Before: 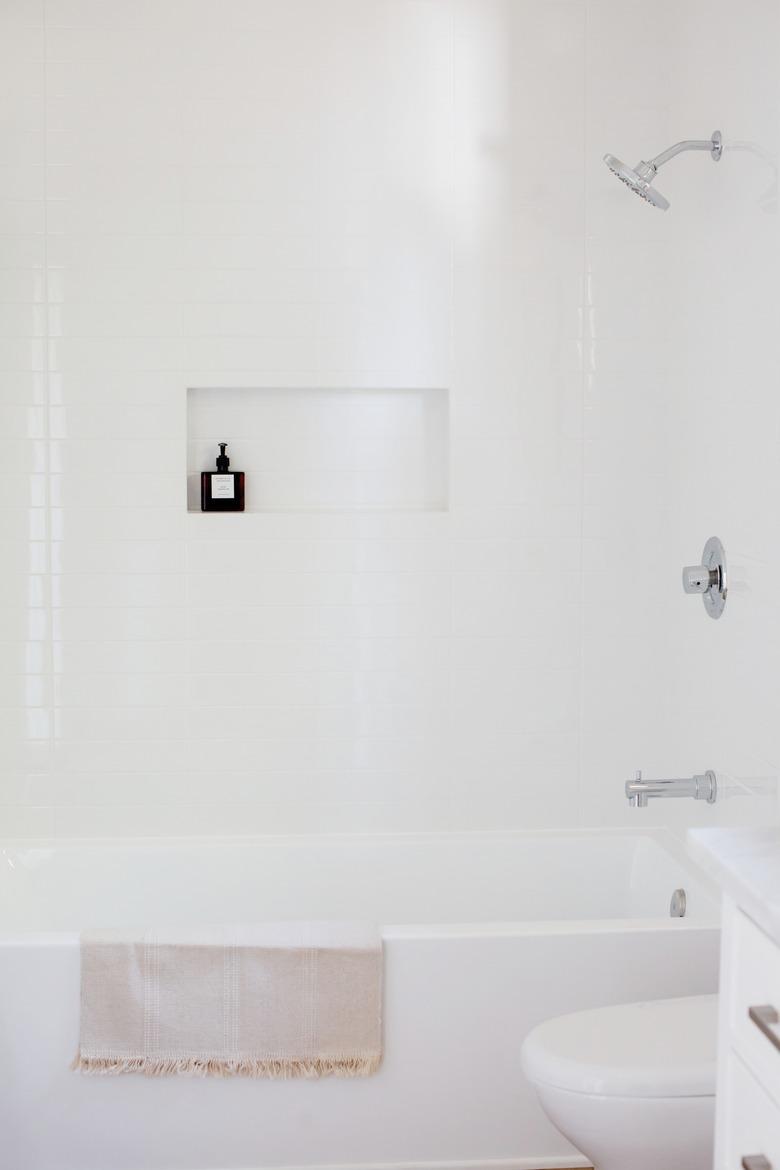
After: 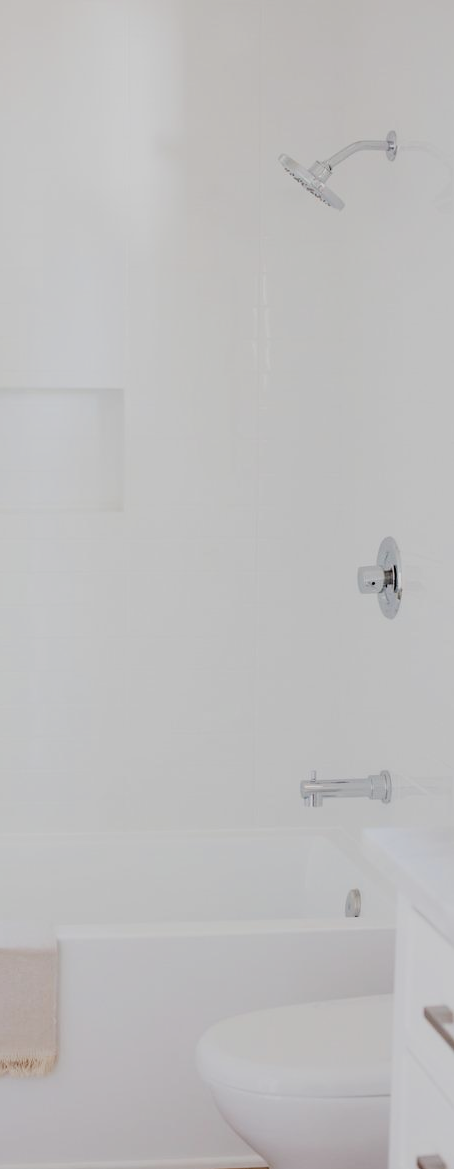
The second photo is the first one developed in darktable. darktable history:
crop: left 41.75%
filmic rgb: black relative exposure -7.65 EV, white relative exposure 4.56 EV, hardness 3.61
